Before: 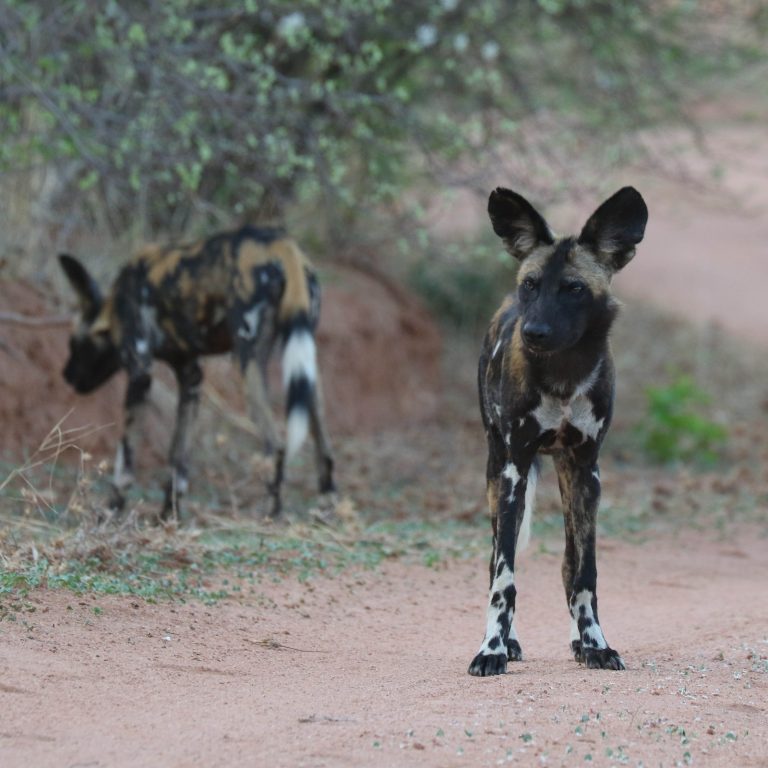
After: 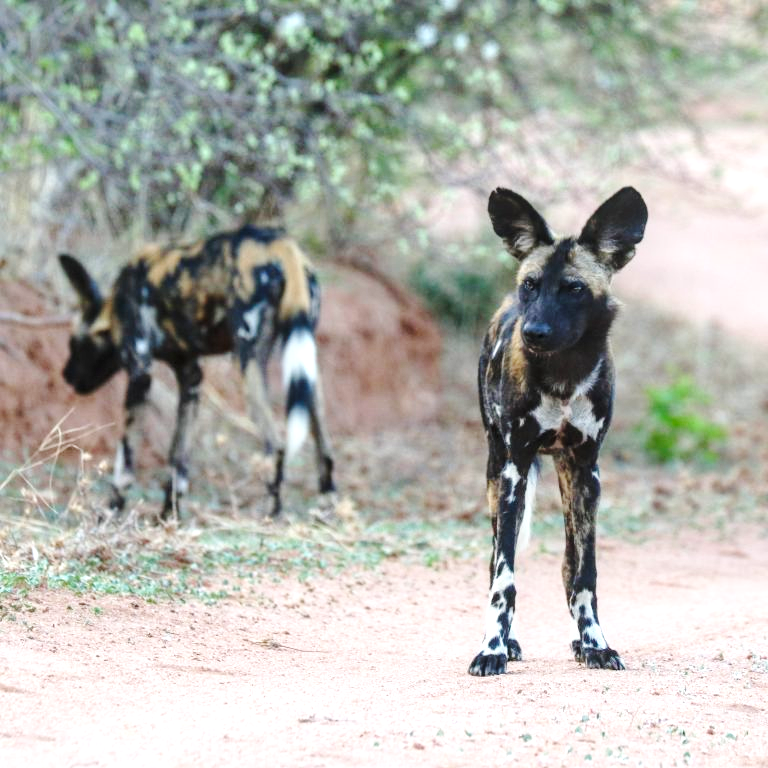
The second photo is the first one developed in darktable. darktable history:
local contrast: detail 130%
levels: levels [0, 0.435, 0.917]
base curve: curves: ch0 [(0, 0) (0.028, 0.03) (0.121, 0.232) (0.46, 0.748) (0.859, 0.968) (1, 1)], preserve colors none
